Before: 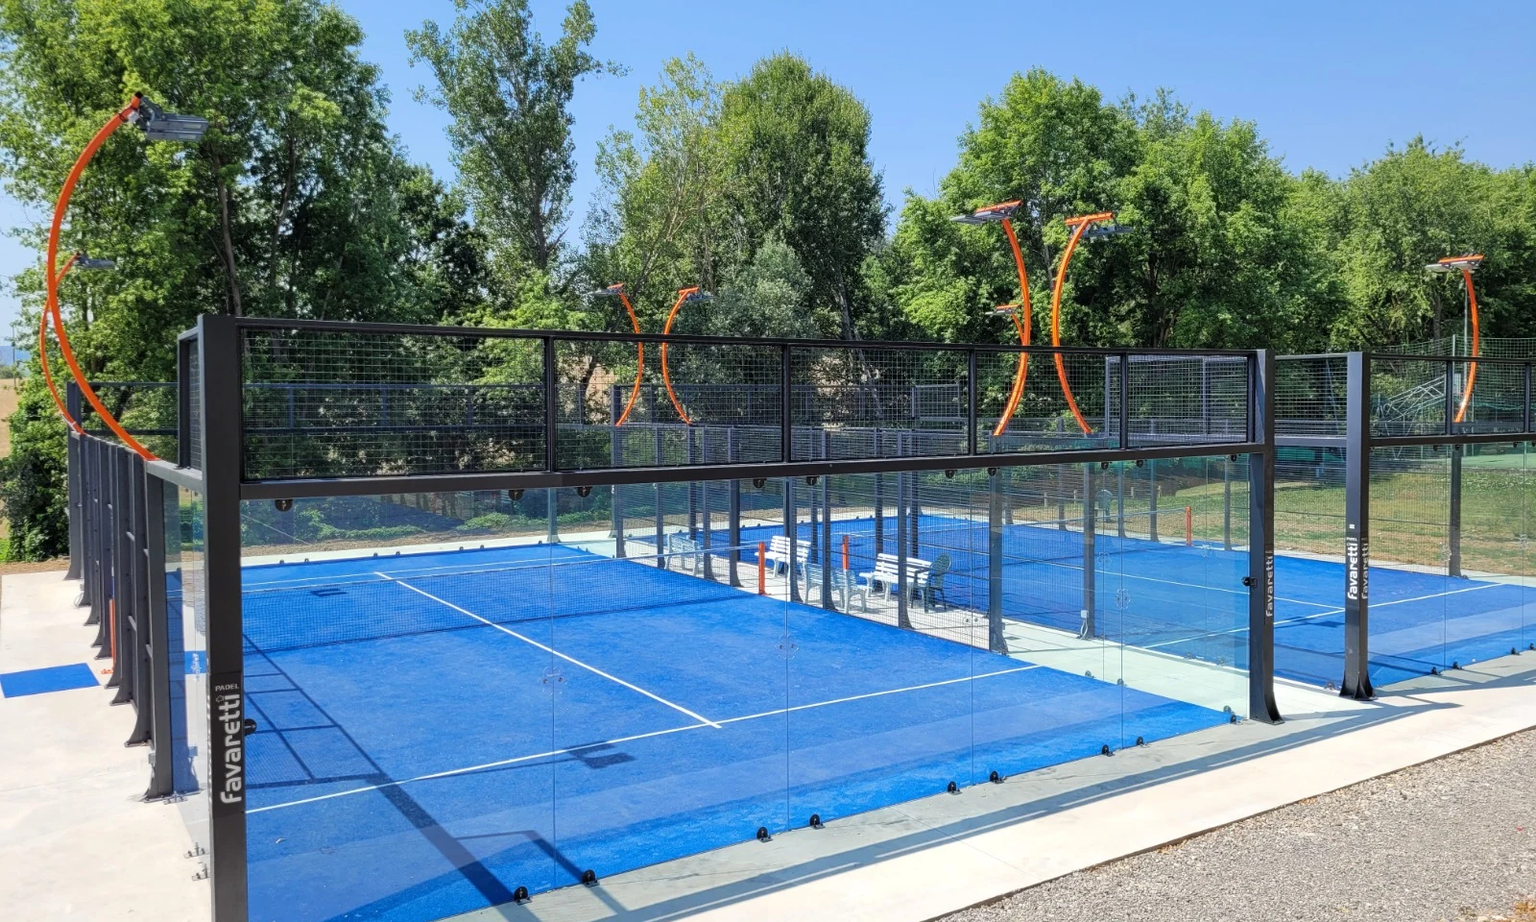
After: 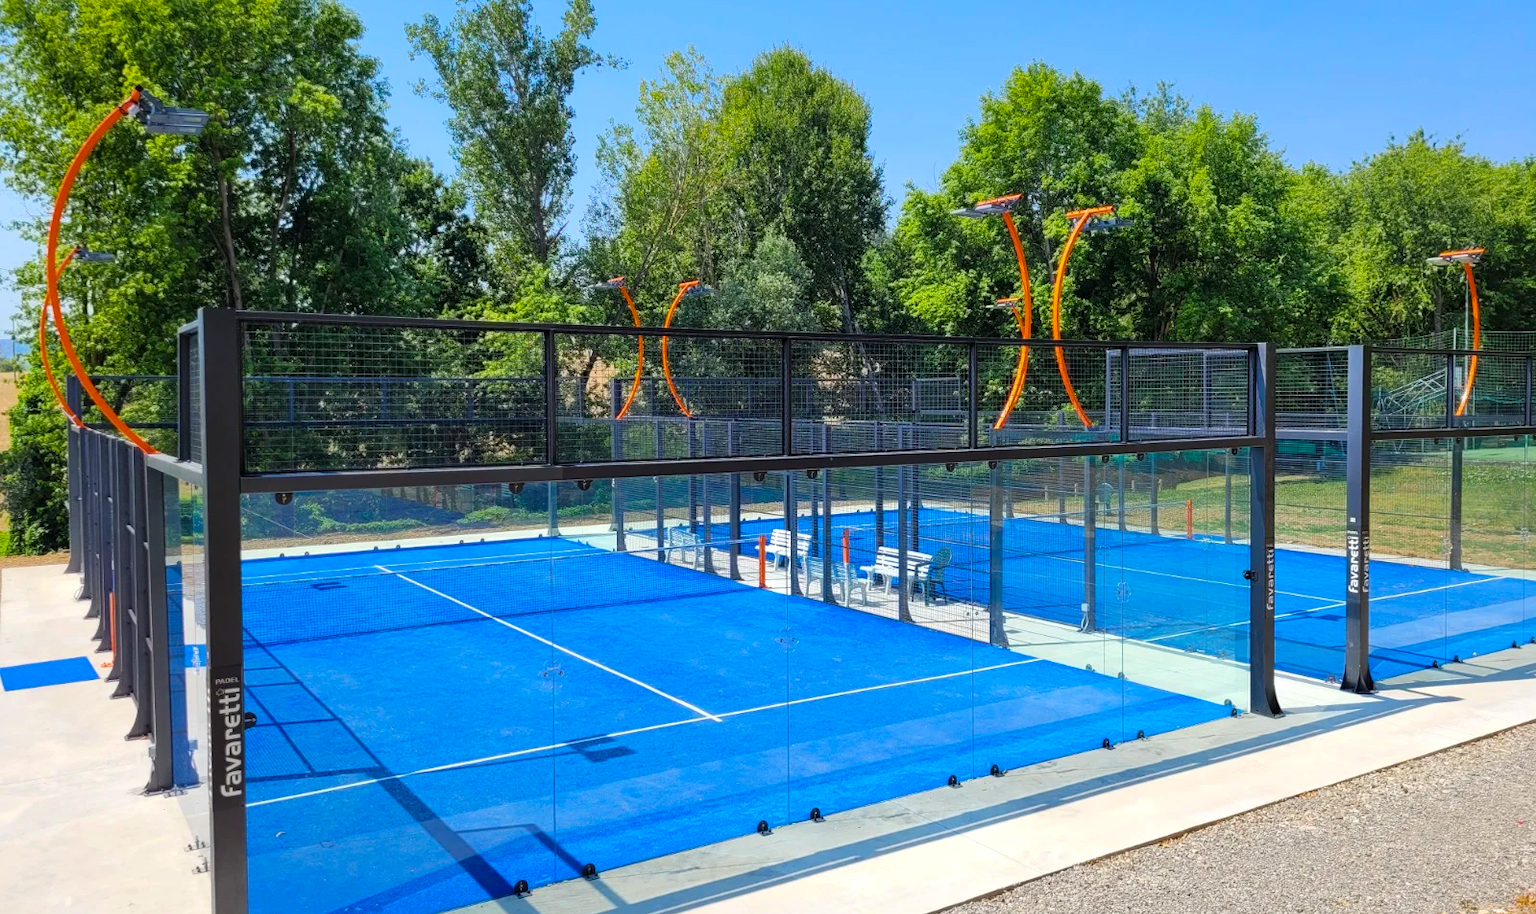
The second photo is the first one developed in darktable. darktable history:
shadows and highlights: shadows 61.38, white point adjustment 0.396, highlights -33.68, compress 83.76%
color balance rgb: linear chroma grading › global chroma 15.339%, perceptual saturation grading › global saturation 19.875%, global vibrance 9.64%
crop: top 0.775%, right 0.038%
